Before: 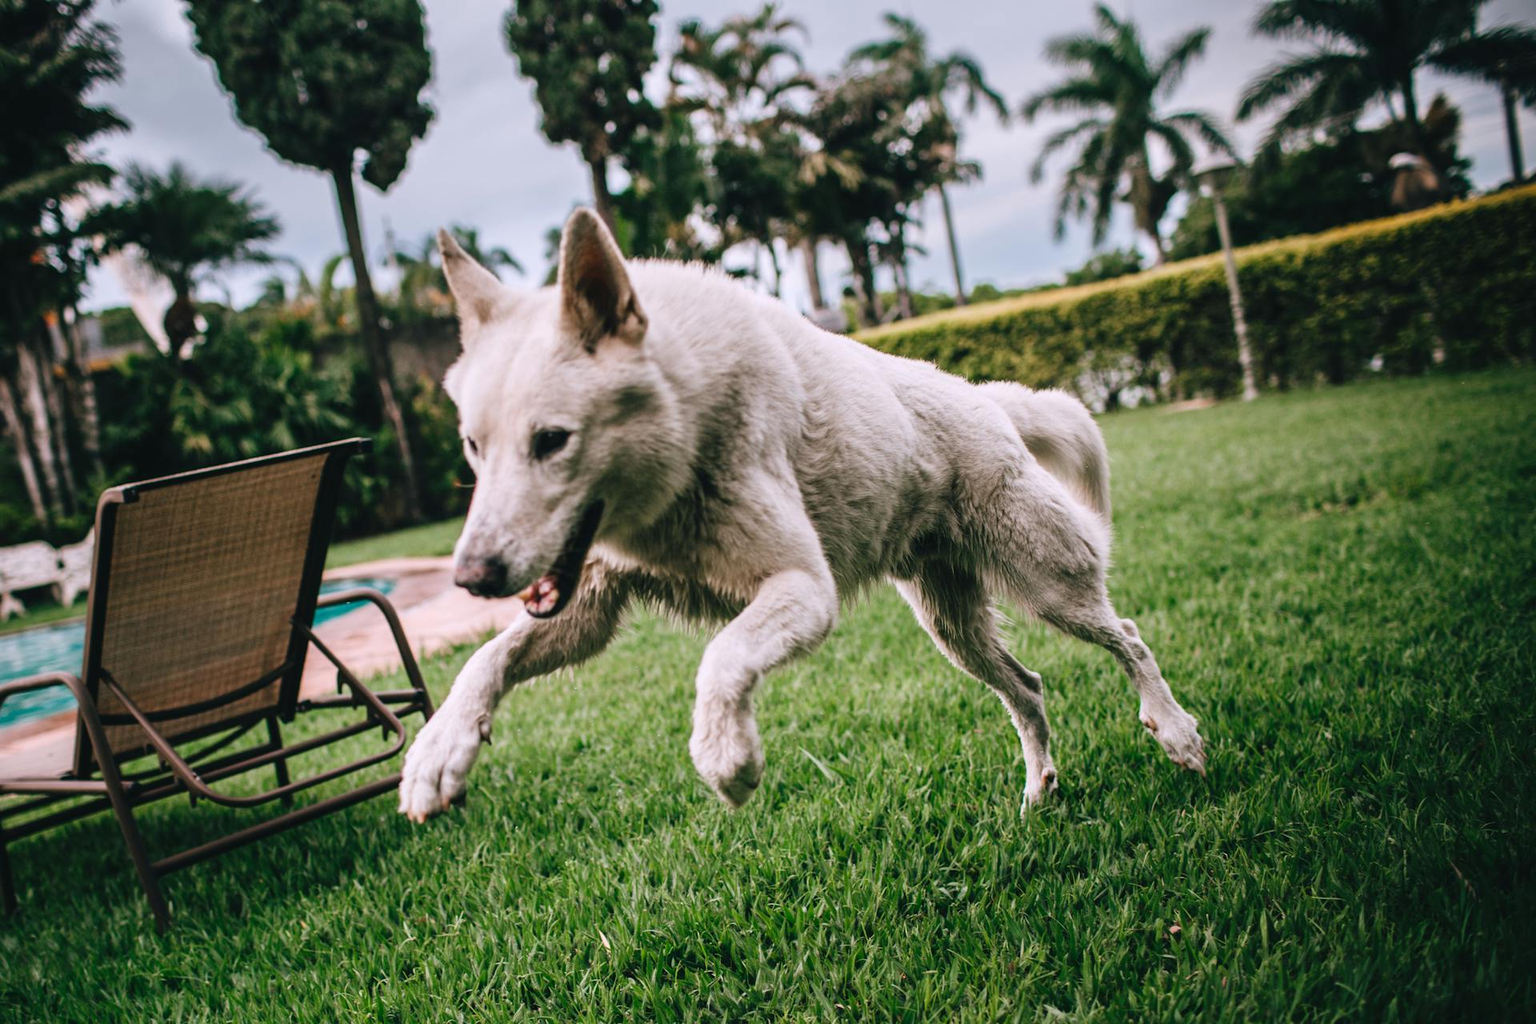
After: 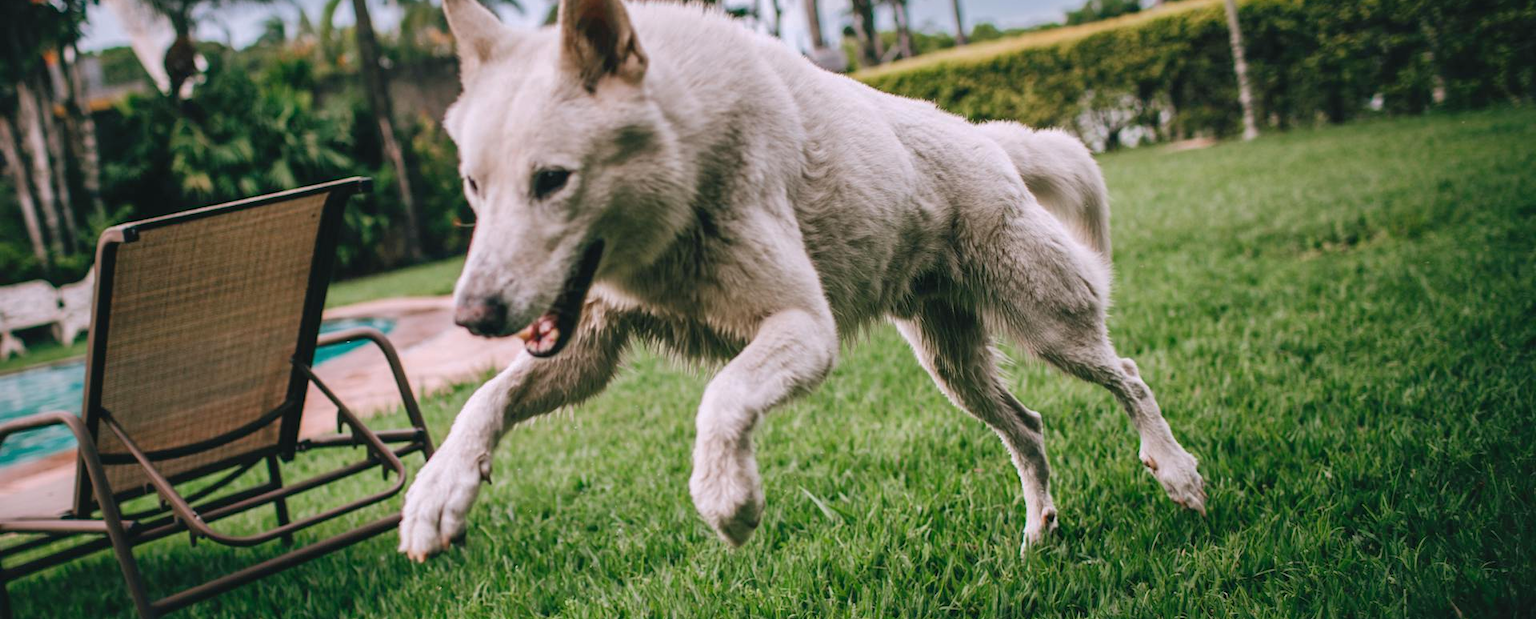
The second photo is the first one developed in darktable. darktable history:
crop and rotate: top 25.542%, bottom 13.961%
shadows and highlights: on, module defaults
